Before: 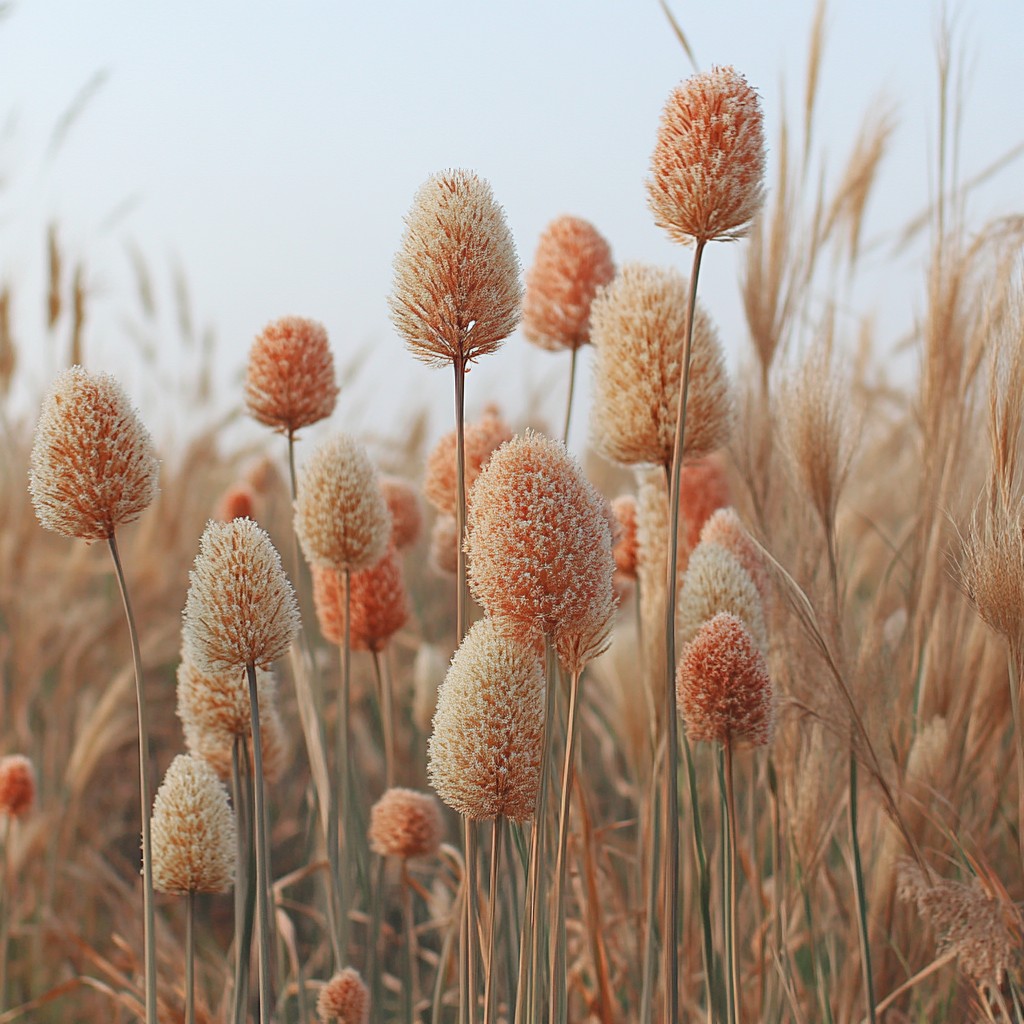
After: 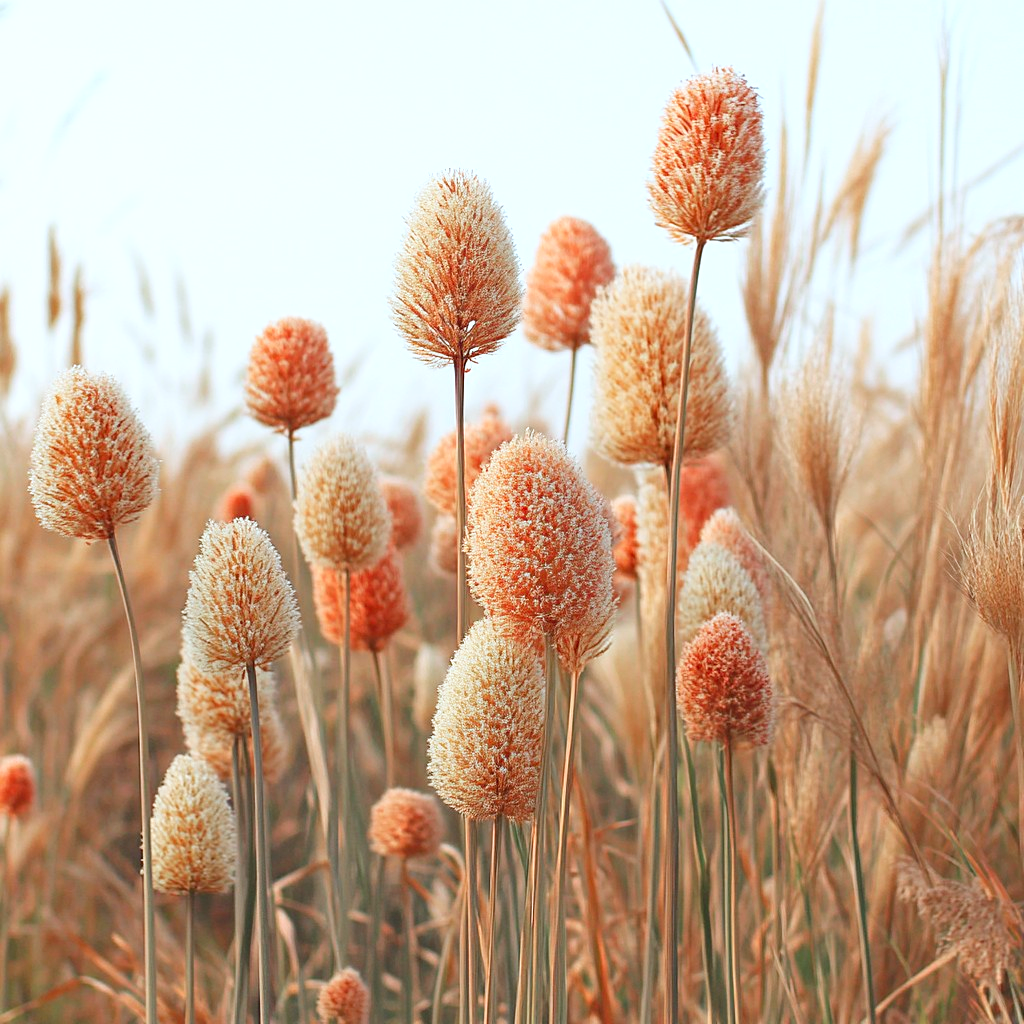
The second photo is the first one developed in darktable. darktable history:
levels: levels [0, 0.48, 0.961]
color correction: highlights a* -3.28, highlights b* -6.24, shadows a* 3.1, shadows b* 5.19
contrast brightness saturation: saturation 0.18
base curve: curves: ch0 [(0, 0) (0.688, 0.865) (1, 1)], preserve colors none
